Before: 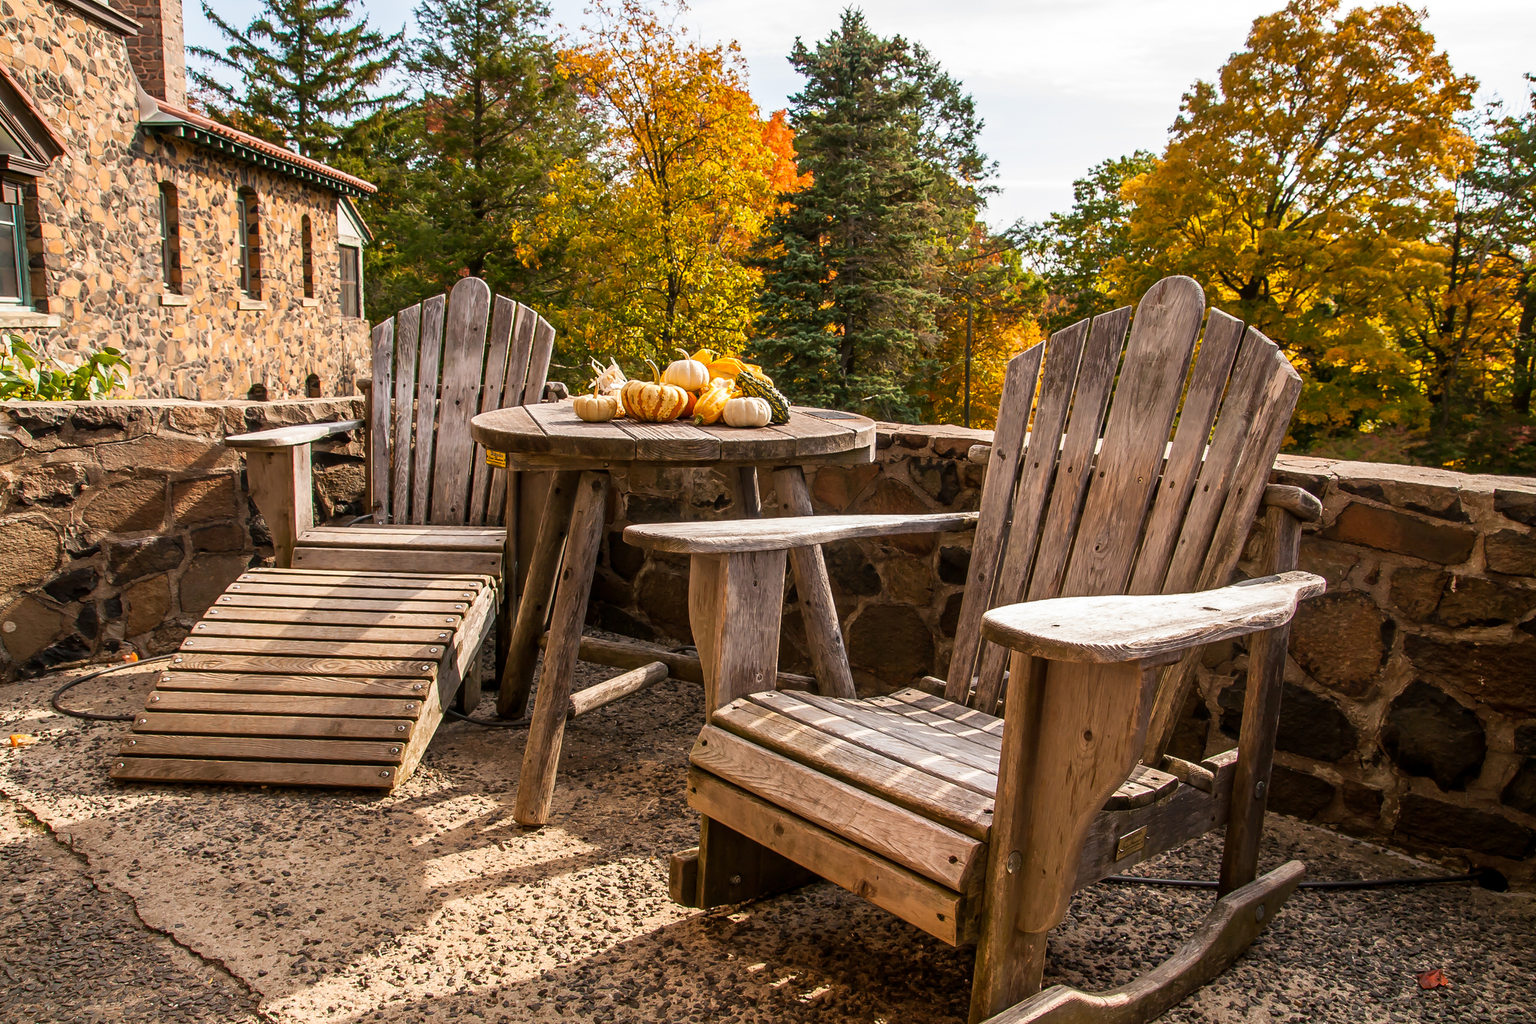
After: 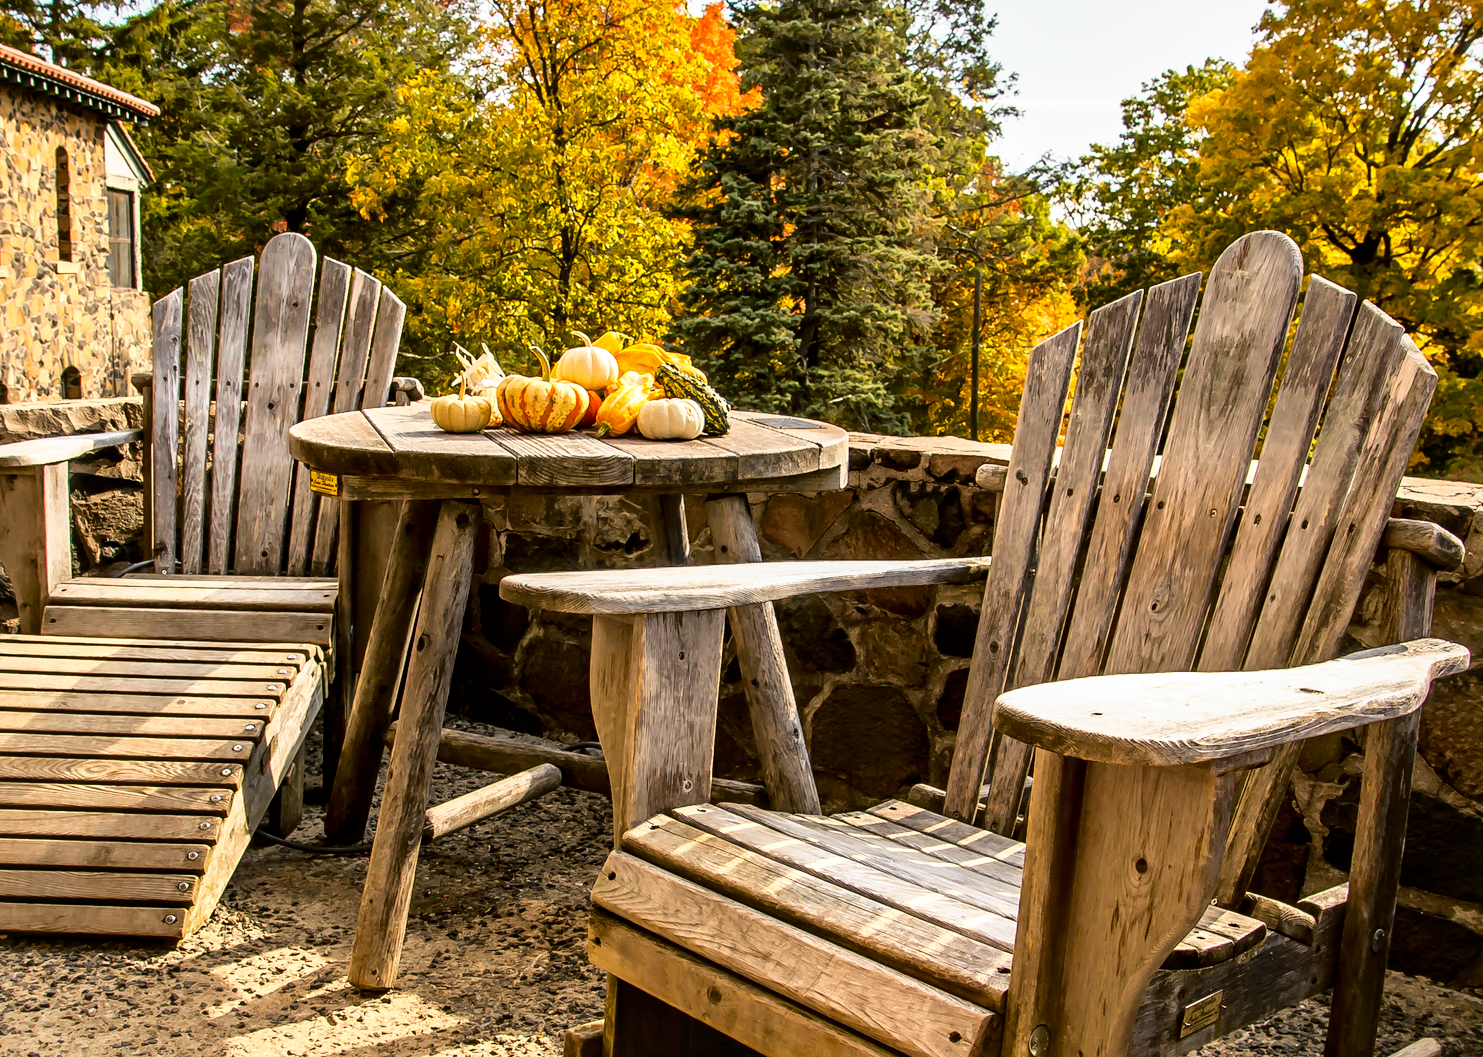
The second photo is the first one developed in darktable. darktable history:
tone curve: curves: ch0 [(0, 0.013) (0.129, 0.1) (0.327, 0.382) (0.489, 0.573) (0.66, 0.748) (0.858, 0.926) (1, 0.977)]; ch1 [(0, 0) (0.353, 0.344) (0.45, 0.46) (0.498, 0.498) (0.521, 0.512) (0.563, 0.559) (0.592, 0.585) (0.647, 0.68) (1, 1)]; ch2 [(0, 0) (0.333, 0.346) (0.375, 0.375) (0.427, 0.44) (0.476, 0.492) (0.511, 0.508) (0.528, 0.533) (0.579, 0.61) (0.612, 0.644) (0.66, 0.715) (1, 1)], color space Lab, independent channels, preserve colors none
crop and rotate: left 17.046%, top 10.659%, right 12.989%, bottom 14.553%
local contrast: mode bilateral grid, contrast 20, coarseness 50, detail 150%, midtone range 0.2
